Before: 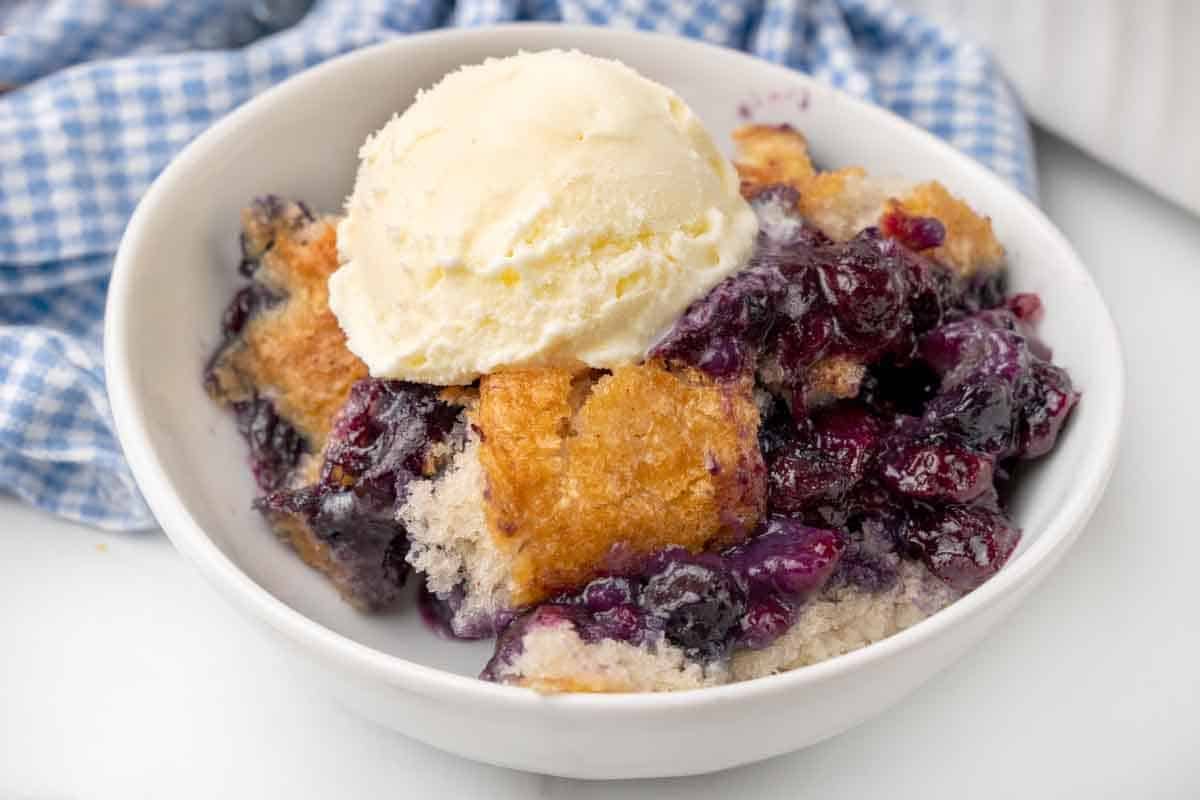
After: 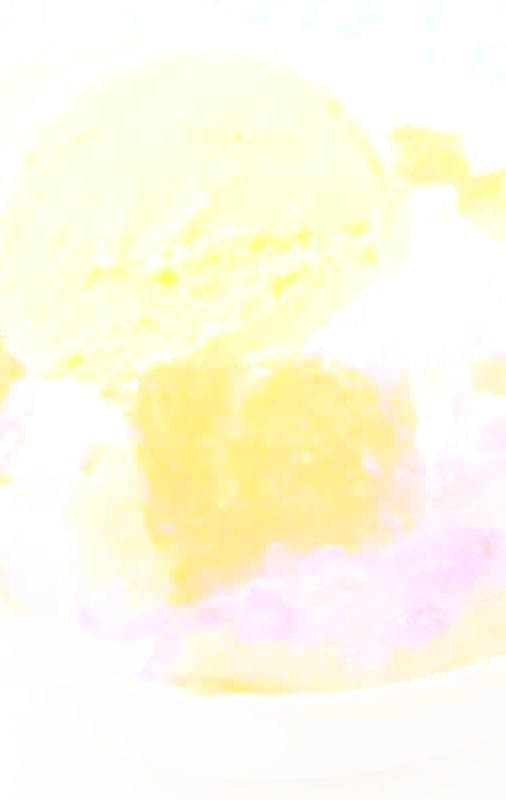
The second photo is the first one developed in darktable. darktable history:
crop: left 28.583%, right 29.231%
bloom: size 70%, threshold 25%, strength 70%
